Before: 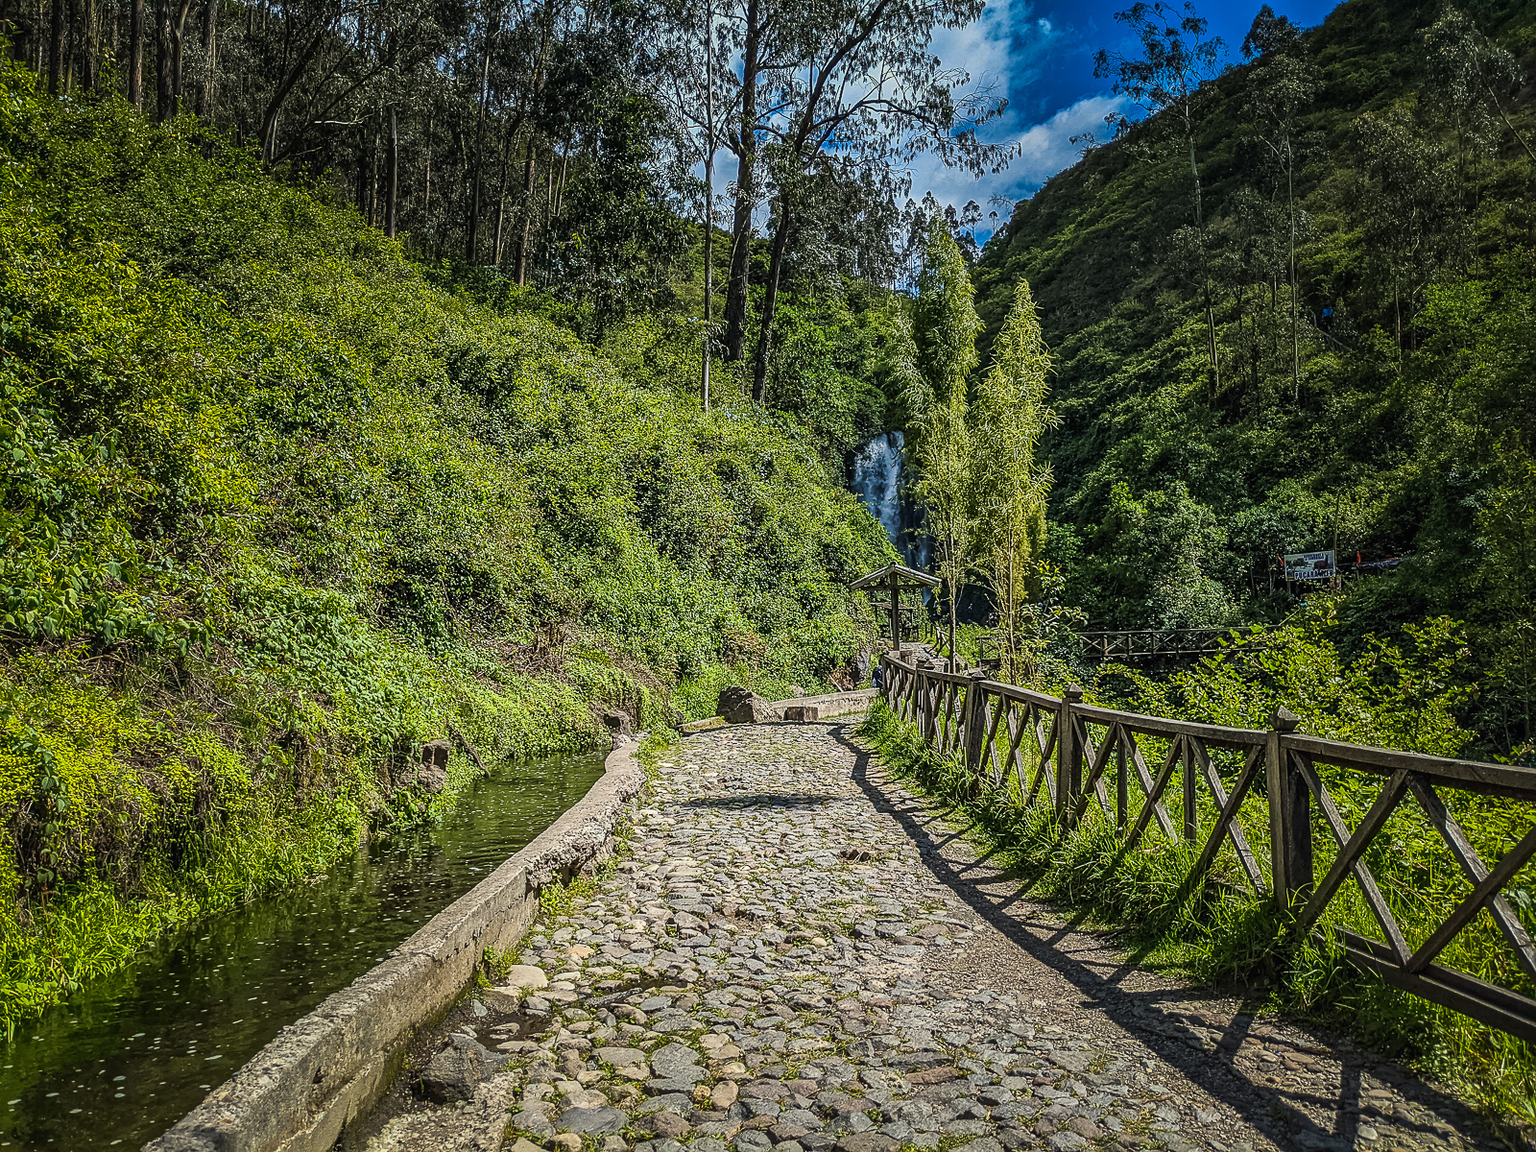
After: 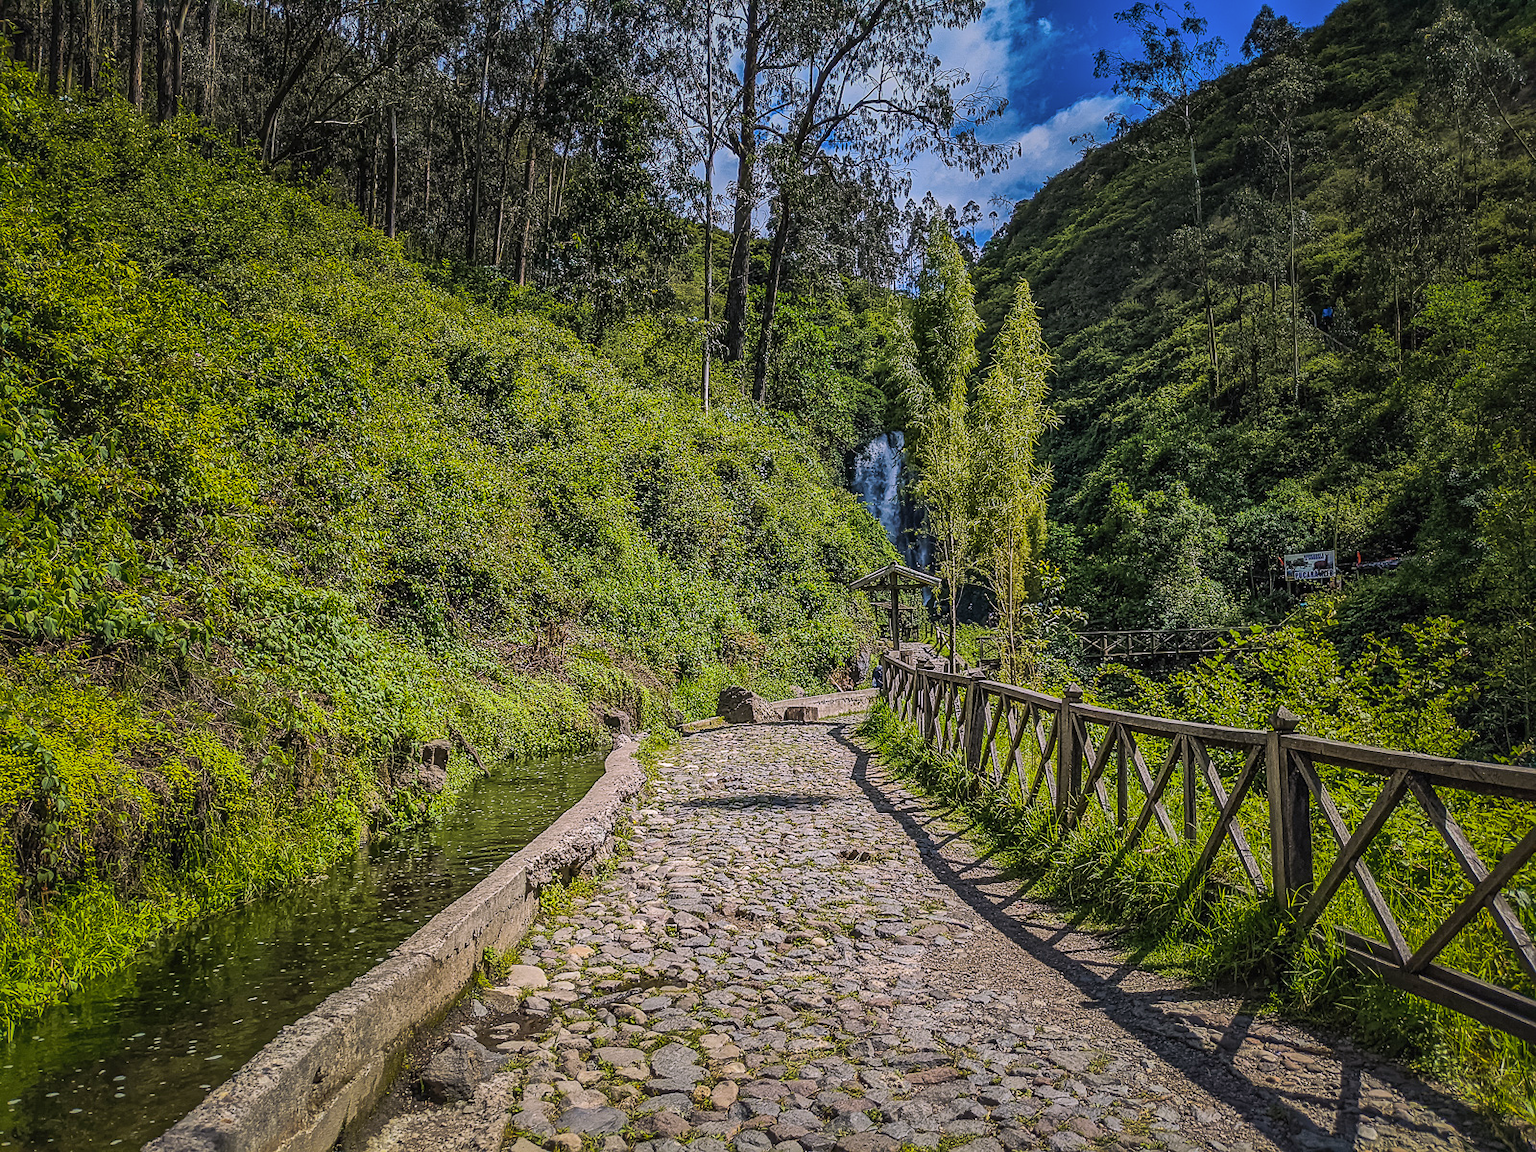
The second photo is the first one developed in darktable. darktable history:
shadows and highlights: shadows 40, highlights -60
white balance: red 1.004, blue 1.096
color correction: highlights a* 3.84, highlights b* 5.07
